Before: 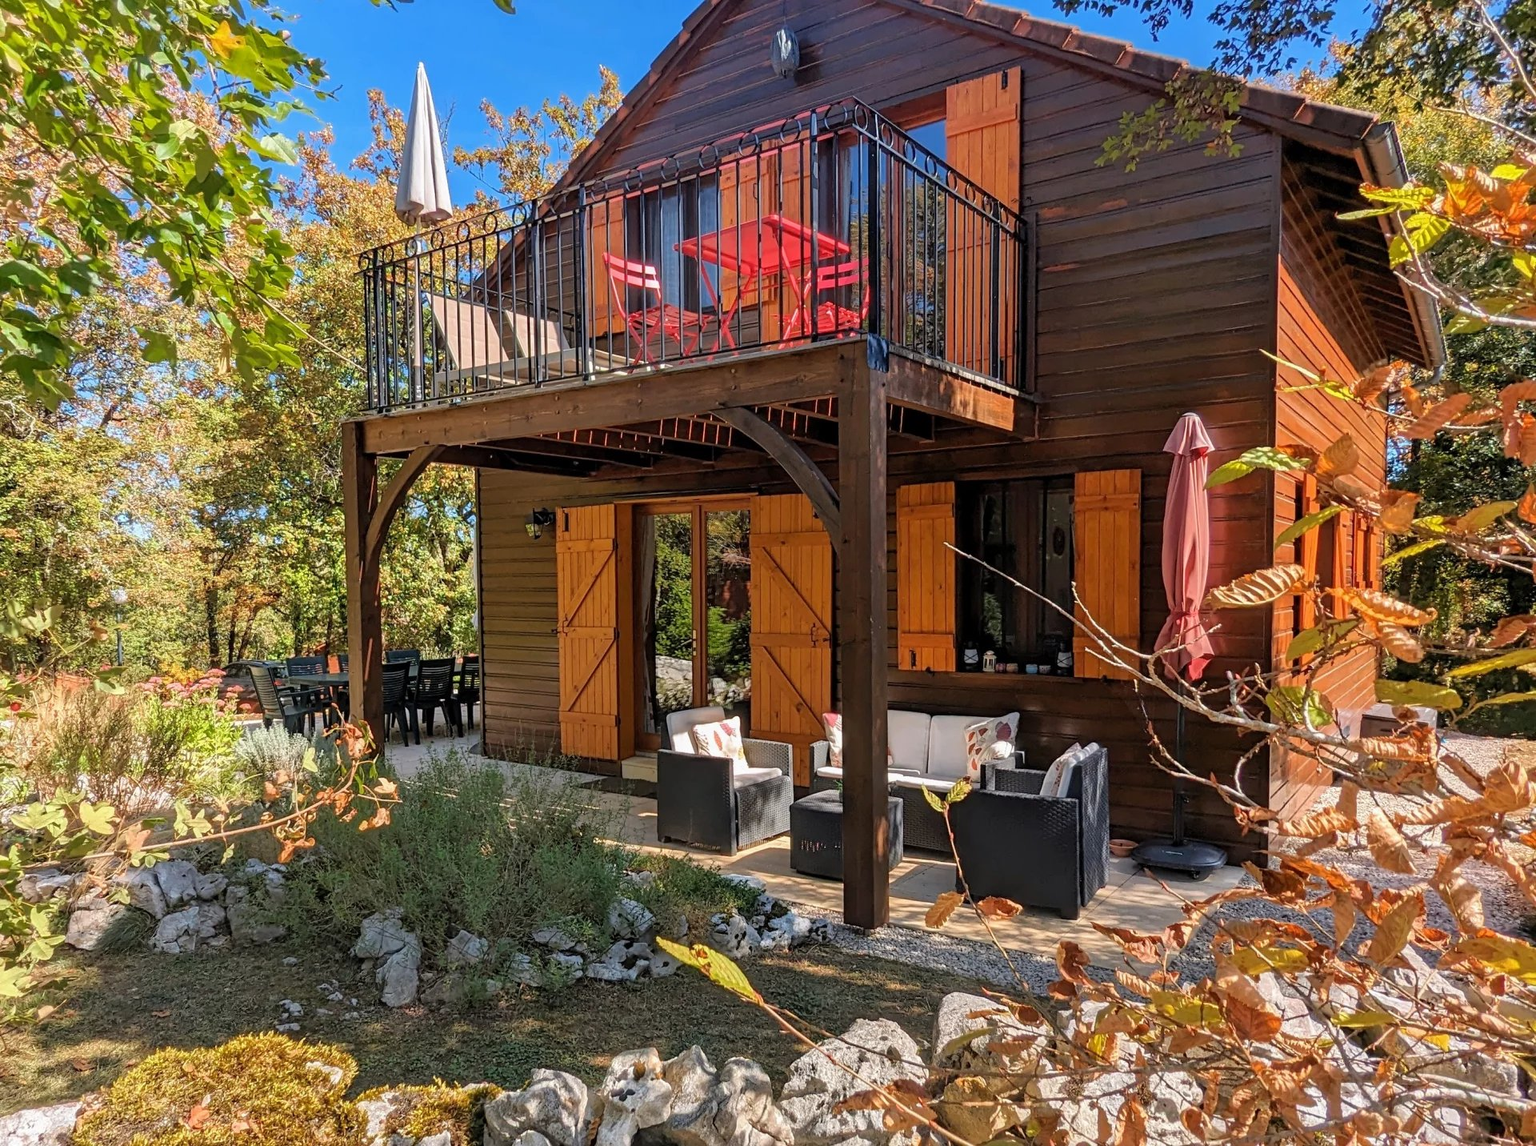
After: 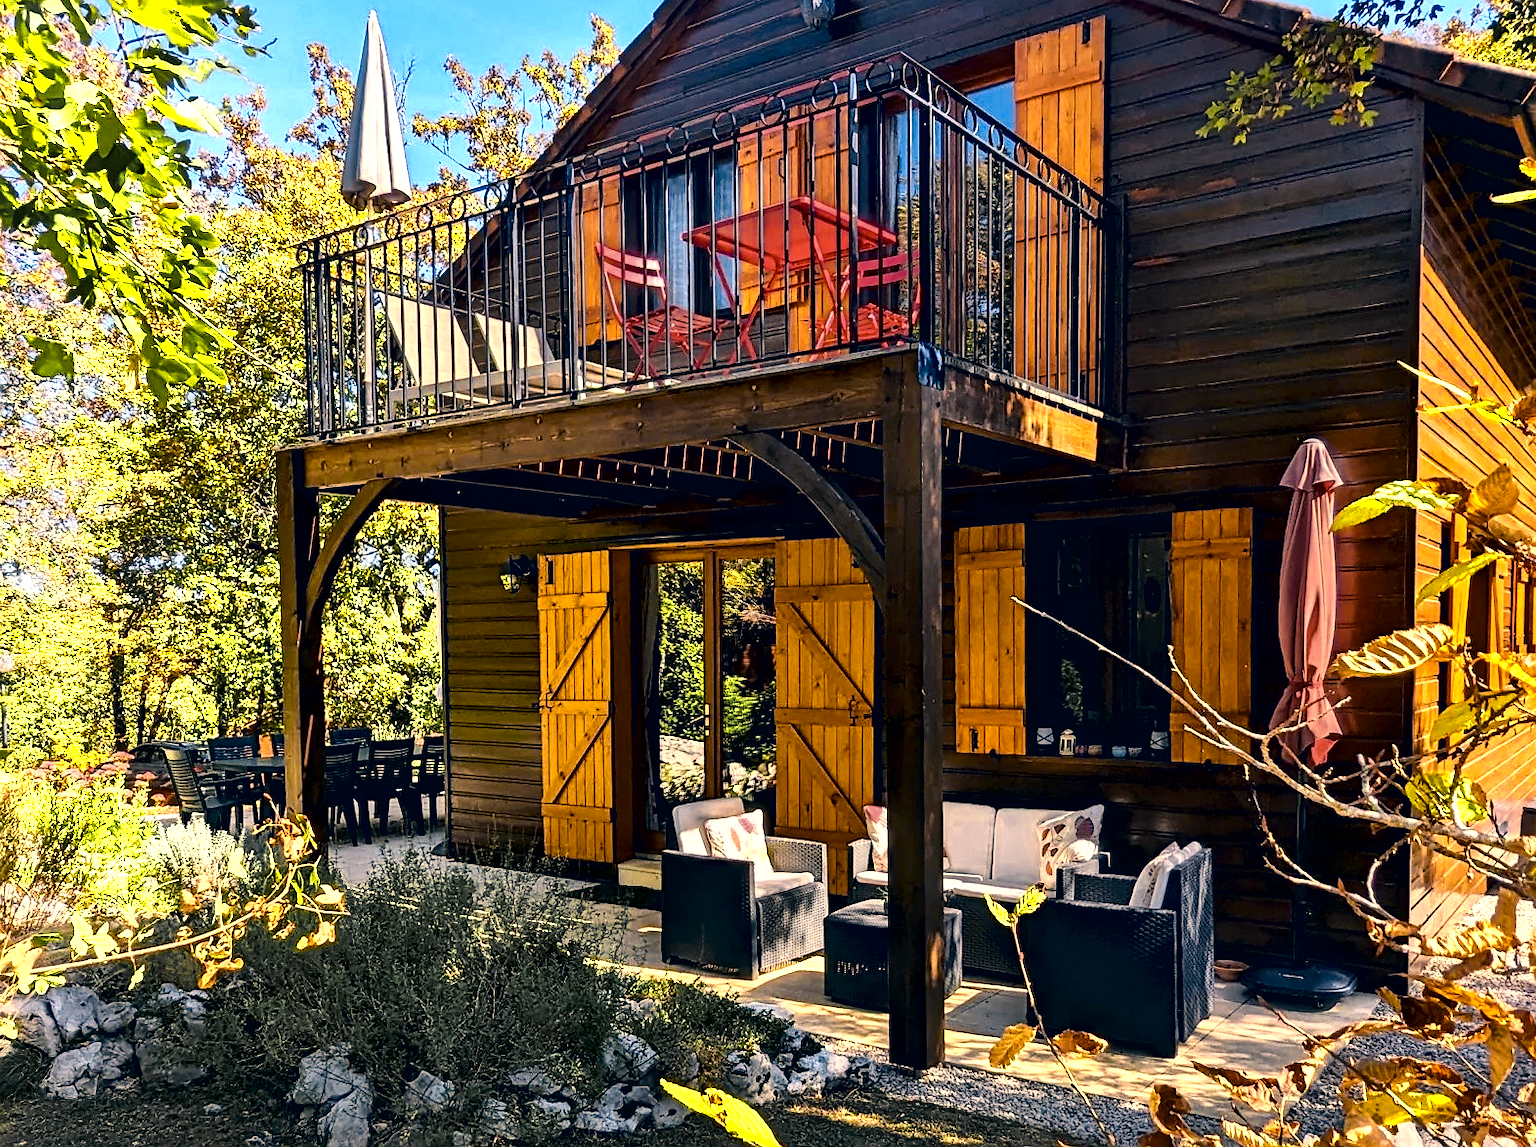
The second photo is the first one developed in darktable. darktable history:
sharpen: radius 0.994, threshold 0.913
contrast brightness saturation: contrast 0.291
color zones: curves: ch0 [(0.004, 0.306) (0.107, 0.448) (0.252, 0.656) (0.41, 0.398) (0.595, 0.515) (0.768, 0.628)]; ch1 [(0.07, 0.323) (0.151, 0.452) (0.252, 0.608) (0.346, 0.221) (0.463, 0.189) (0.61, 0.368) (0.735, 0.395) (0.921, 0.412)]; ch2 [(0, 0.476) (0.132, 0.512) (0.243, 0.512) (0.397, 0.48) (0.522, 0.376) (0.634, 0.536) (0.761, 0.46)]
color correction: highlights a* 10.31, highlights b* 14.61, shadows a* -9.91, shadows b* -14.96
local contrast: mode bilateral grid, contrast 71, coarseness 74, detail 181%, midtone range 0.2
crop and rotate: left 7.58%, top 4.682%, right 10.549%, bottom 13.265%
color balance rgb: perceptual saturation grading › global saturation 28.846%, perceptual saturation grading › mid-tones 12.354%, perceptual saturation grading › shadows 11.064%, global vibrance 14.751%
